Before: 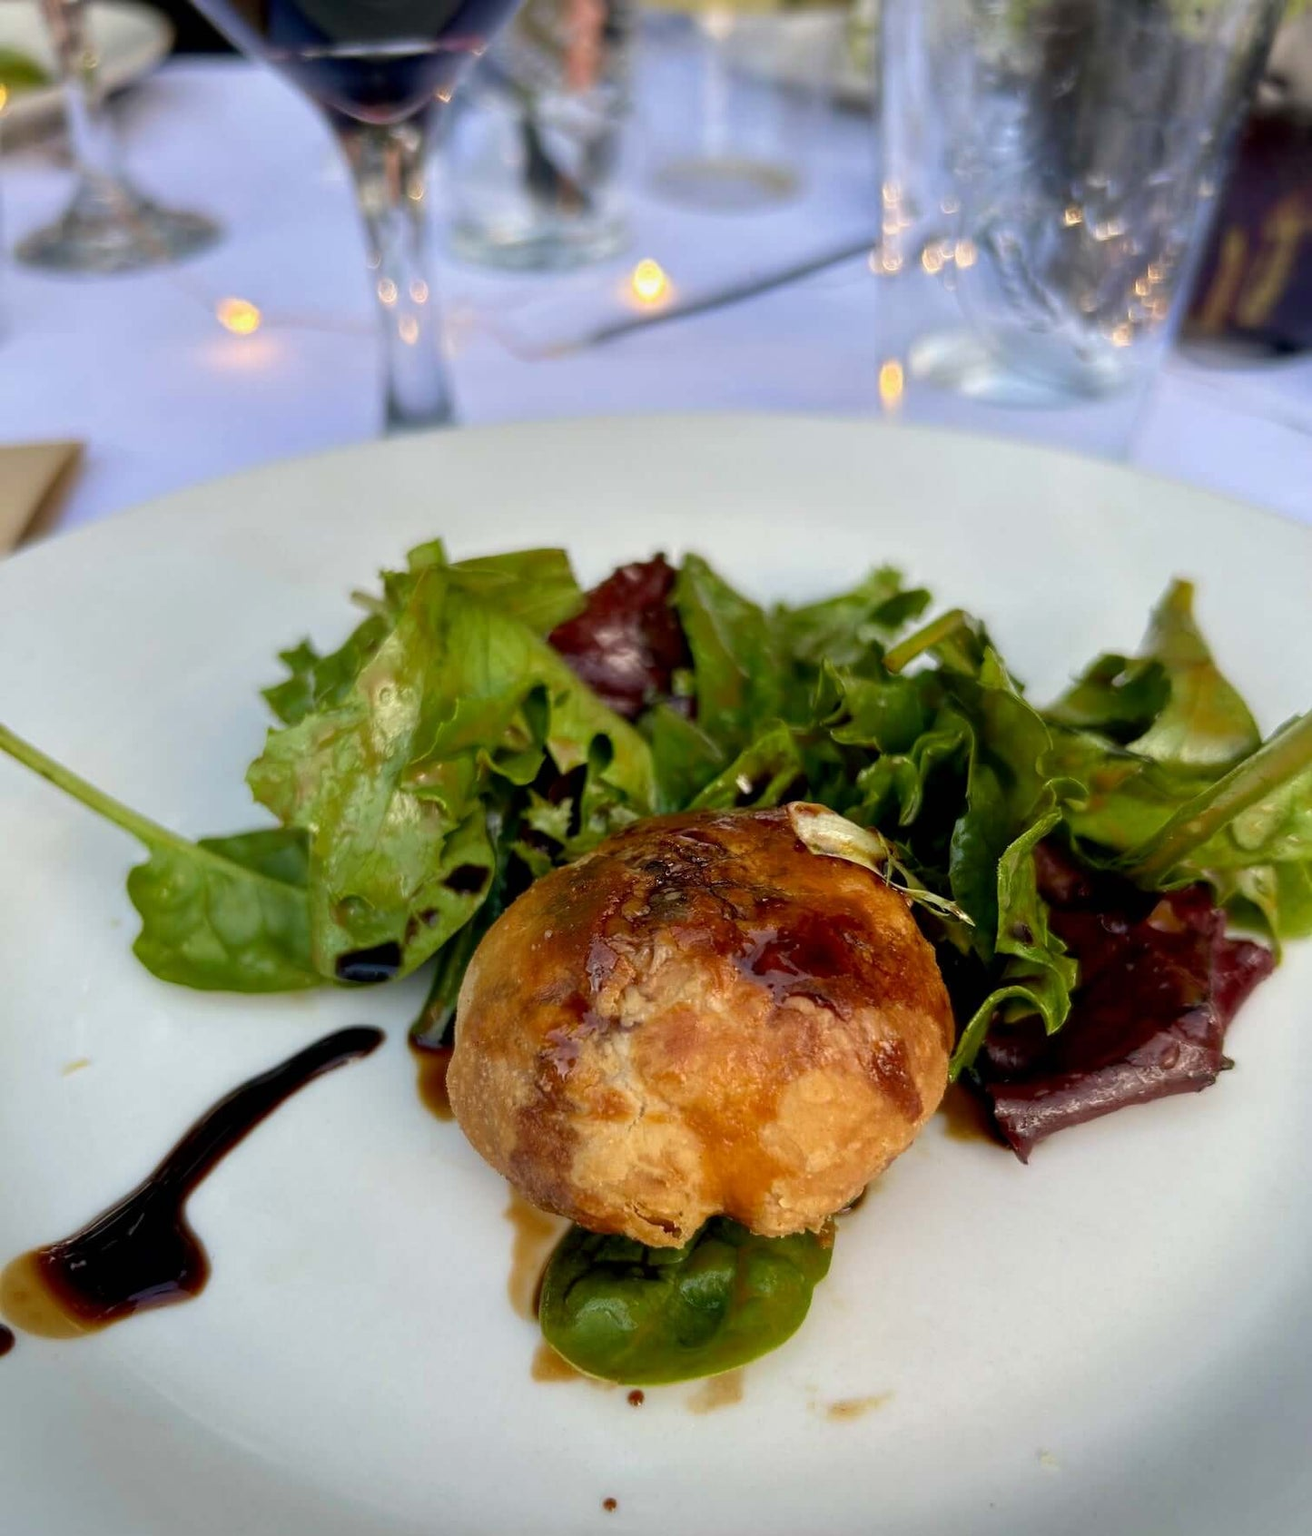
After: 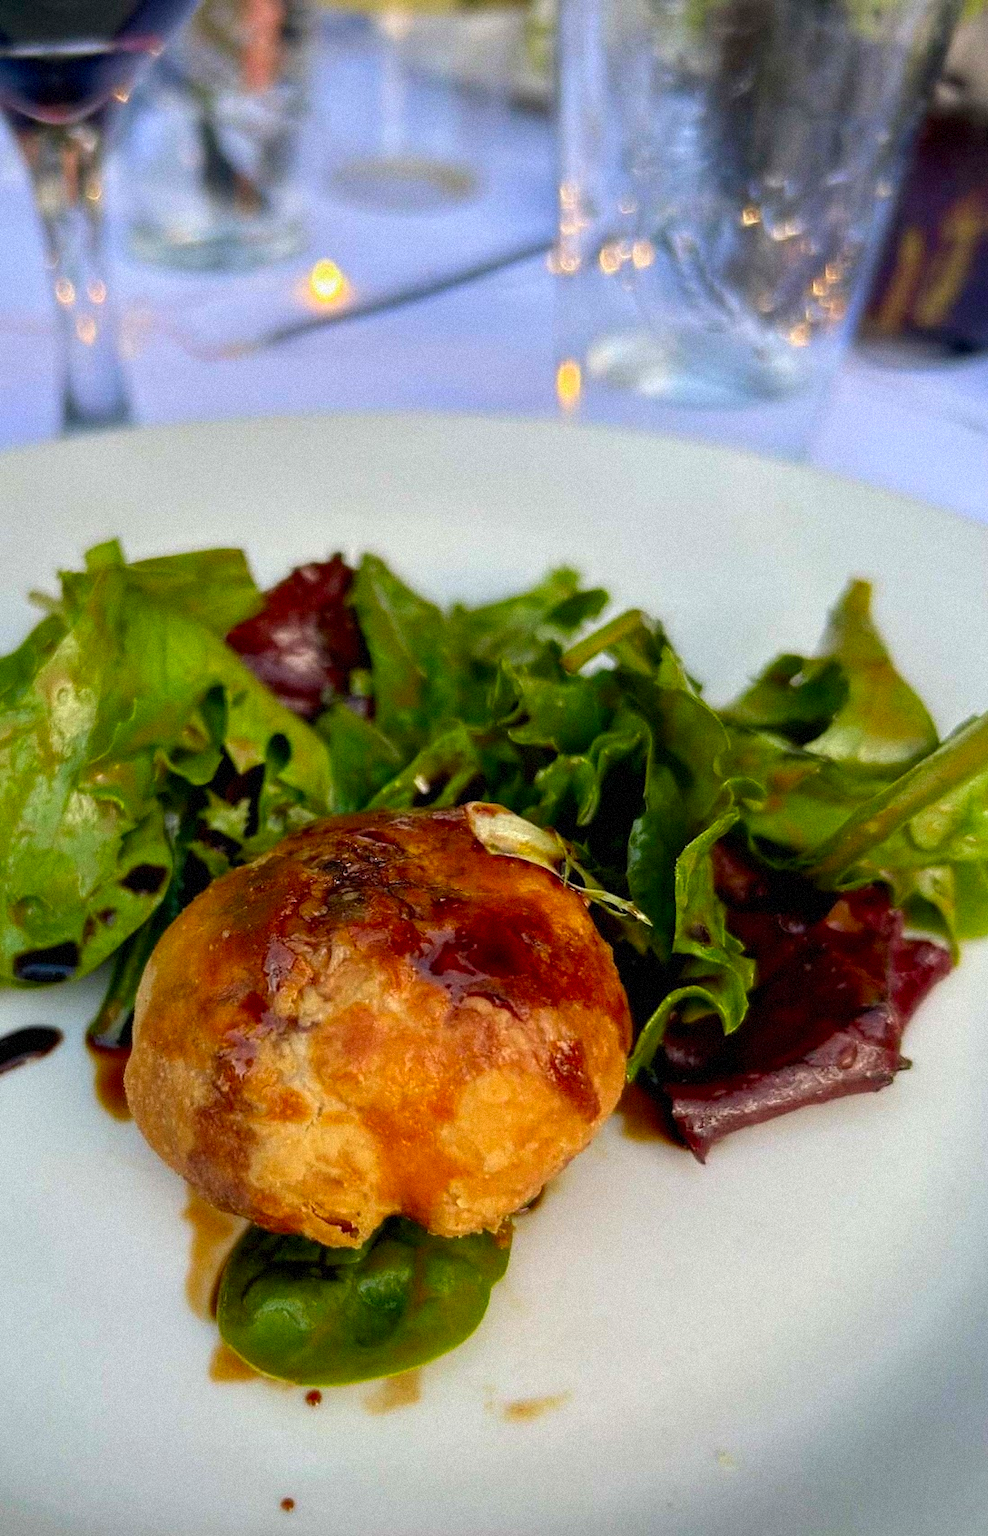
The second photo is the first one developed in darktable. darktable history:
crop and rotate: left 24.6%
grain: mid-tones bias 0%
color correction: saturation 1.34
